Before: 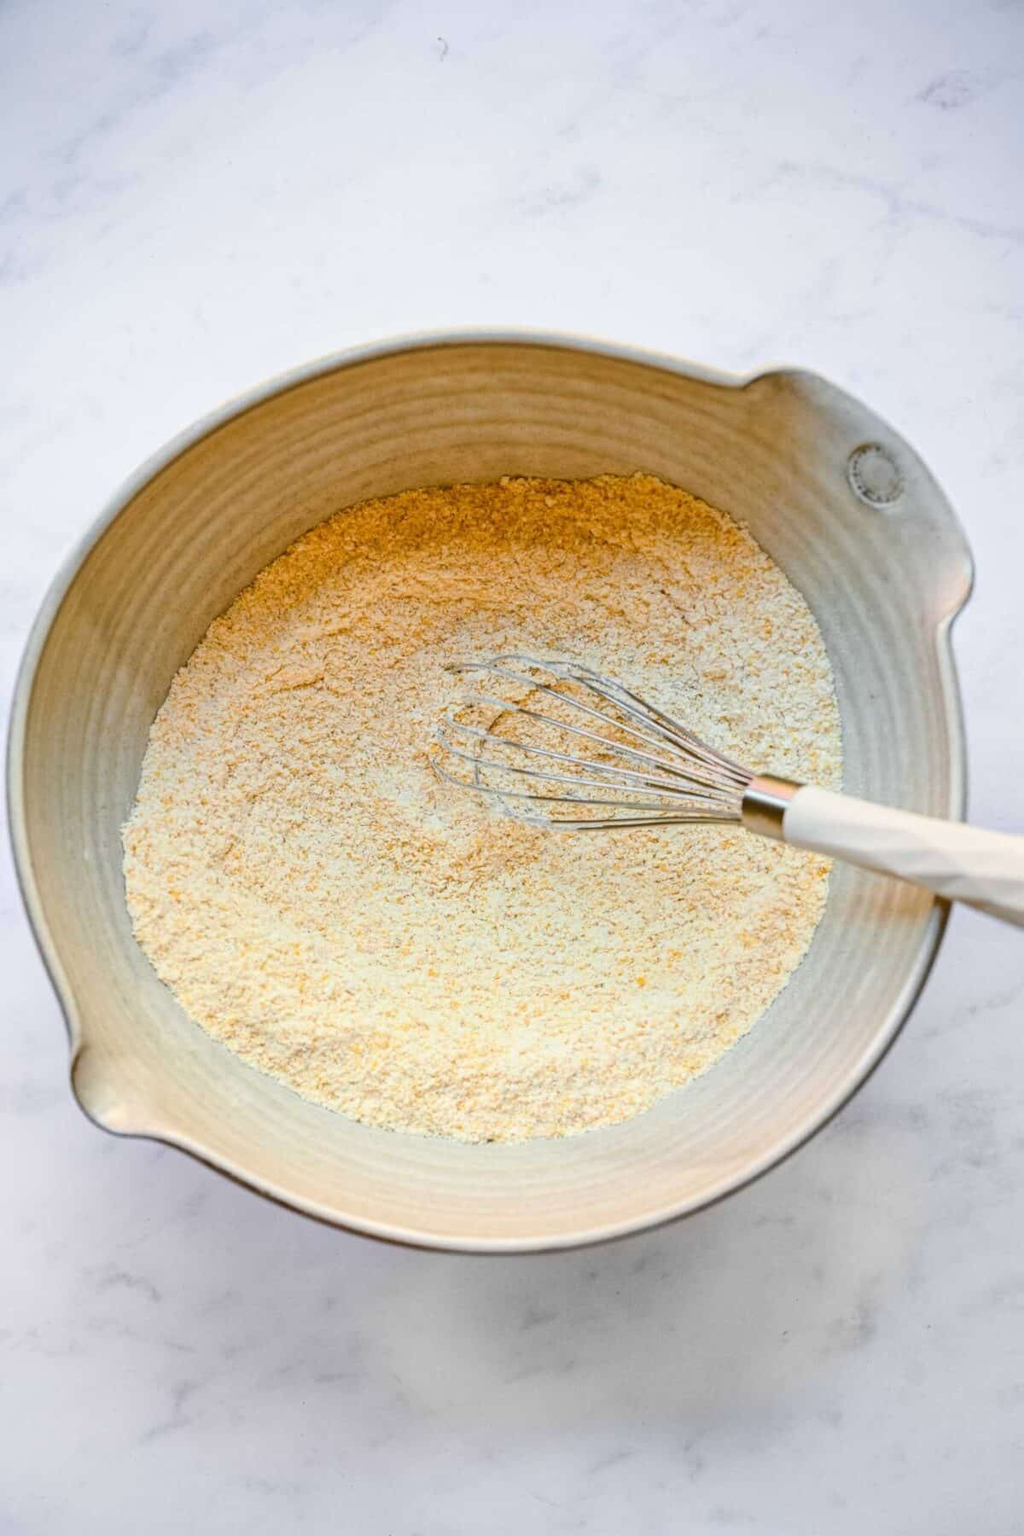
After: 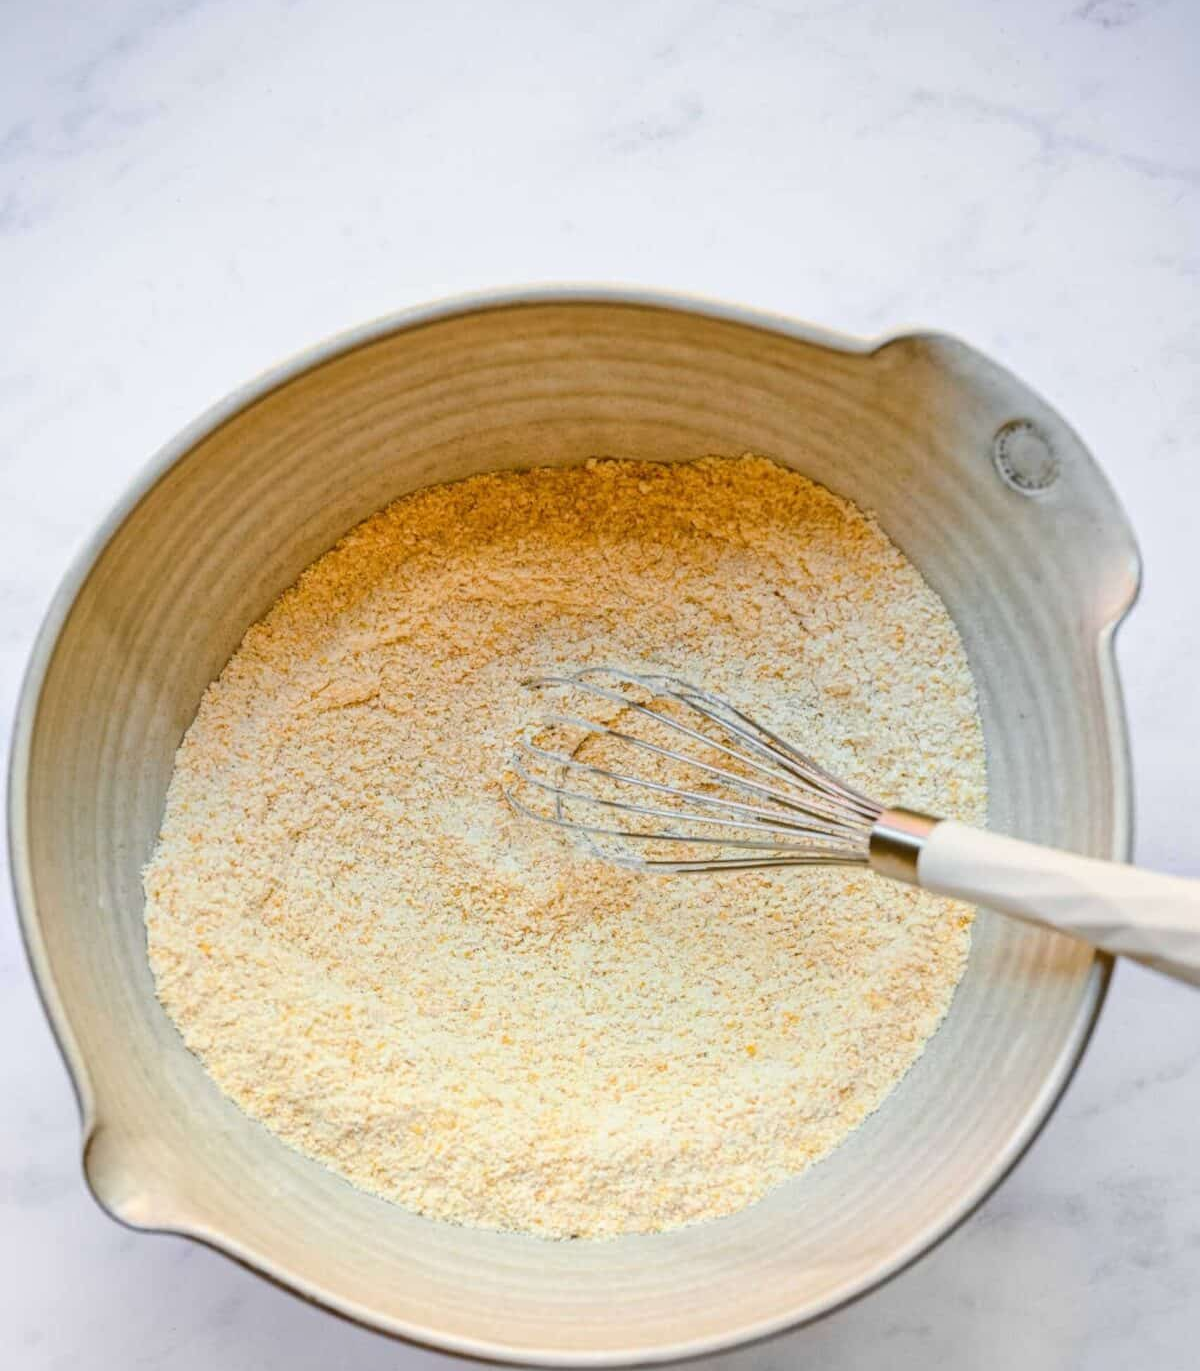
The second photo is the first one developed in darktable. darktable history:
crop: top 5.607%, bottom 18.207%
tone equalizer: edges refinement/feathering 500, mask exposure compensation -1.57 EV, preserve details no
